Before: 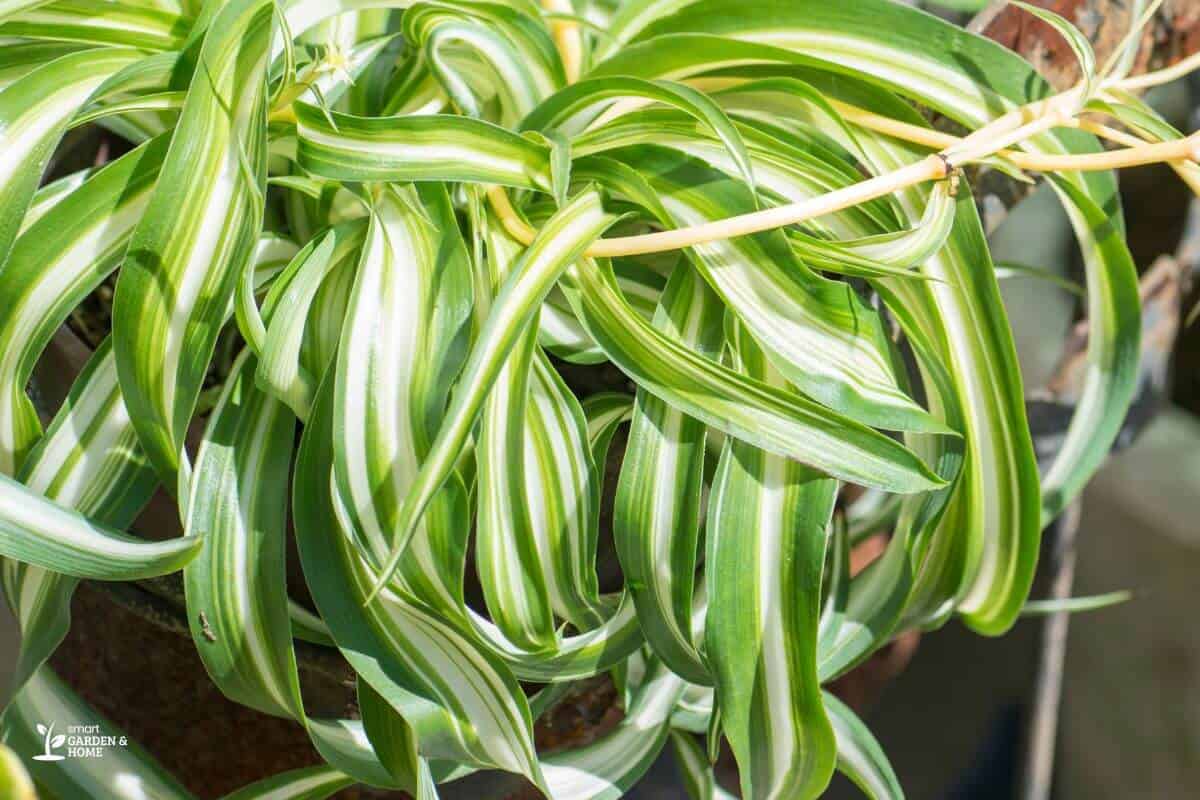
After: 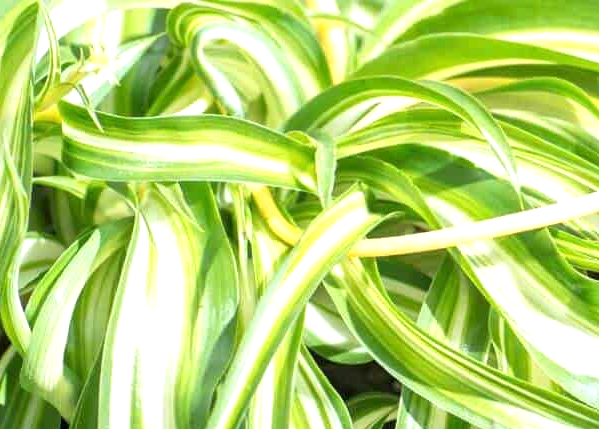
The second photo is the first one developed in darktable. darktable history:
crop: left 19.617%, right 30.465%, bottom 46.325%
exposure: exposure 0.6 EV, compensate highlight preservation false
